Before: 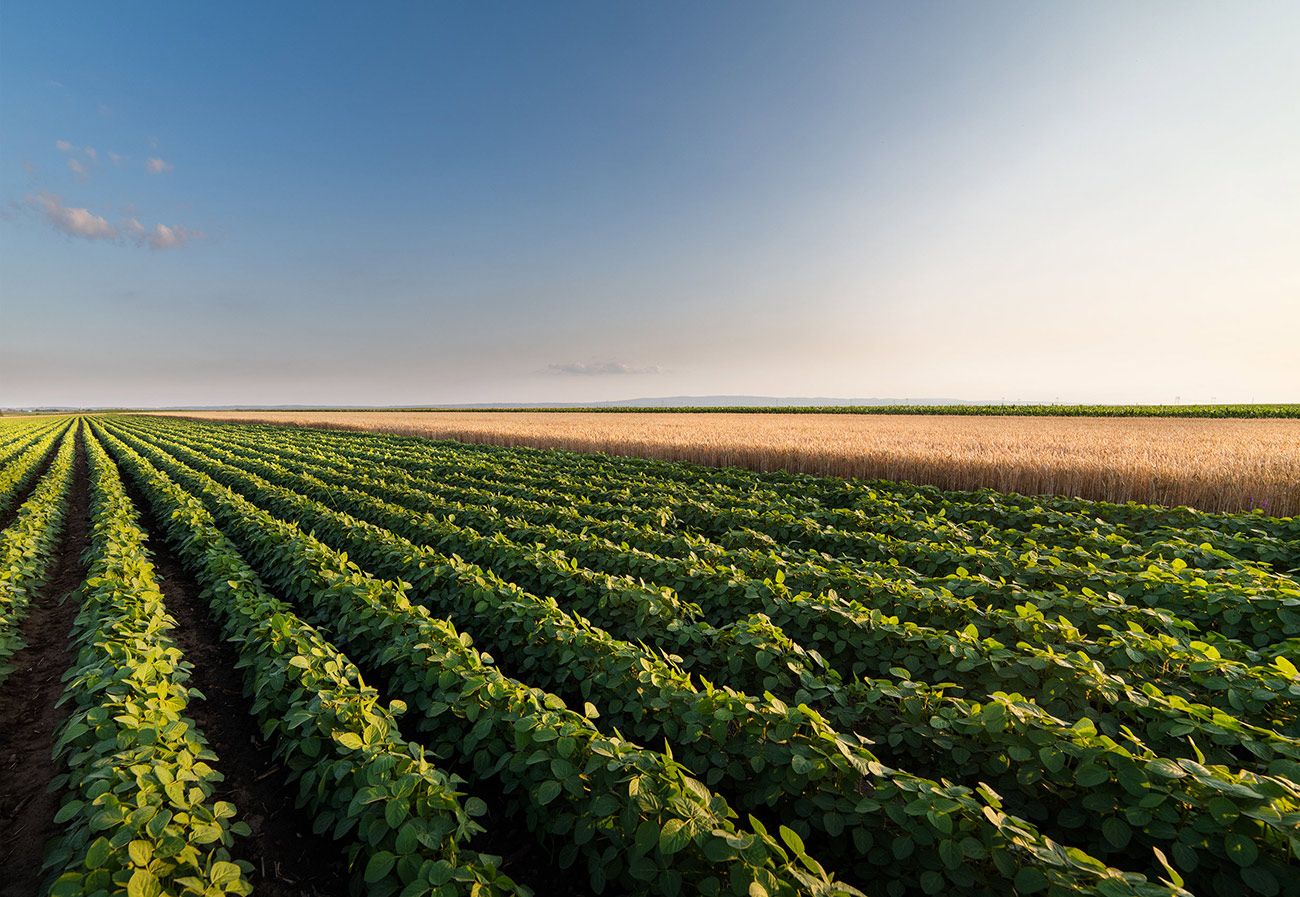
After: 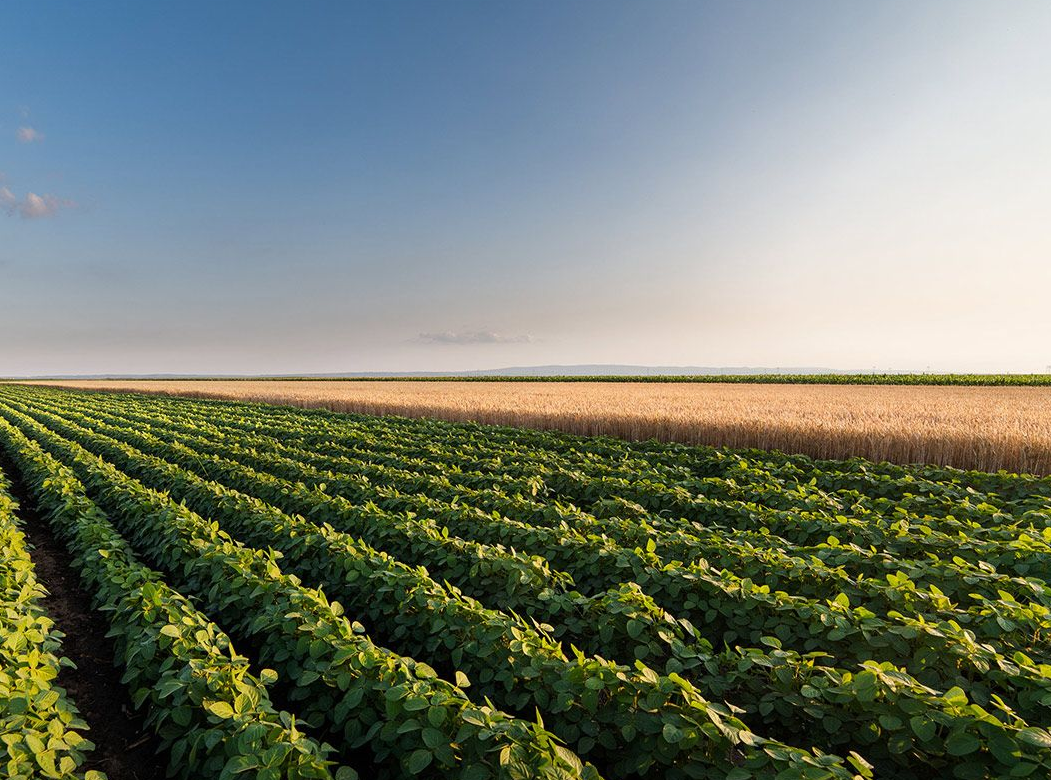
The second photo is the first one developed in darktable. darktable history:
crop: left 9.926%, top 3.556%, right 9.172%, bottom 9.457%
